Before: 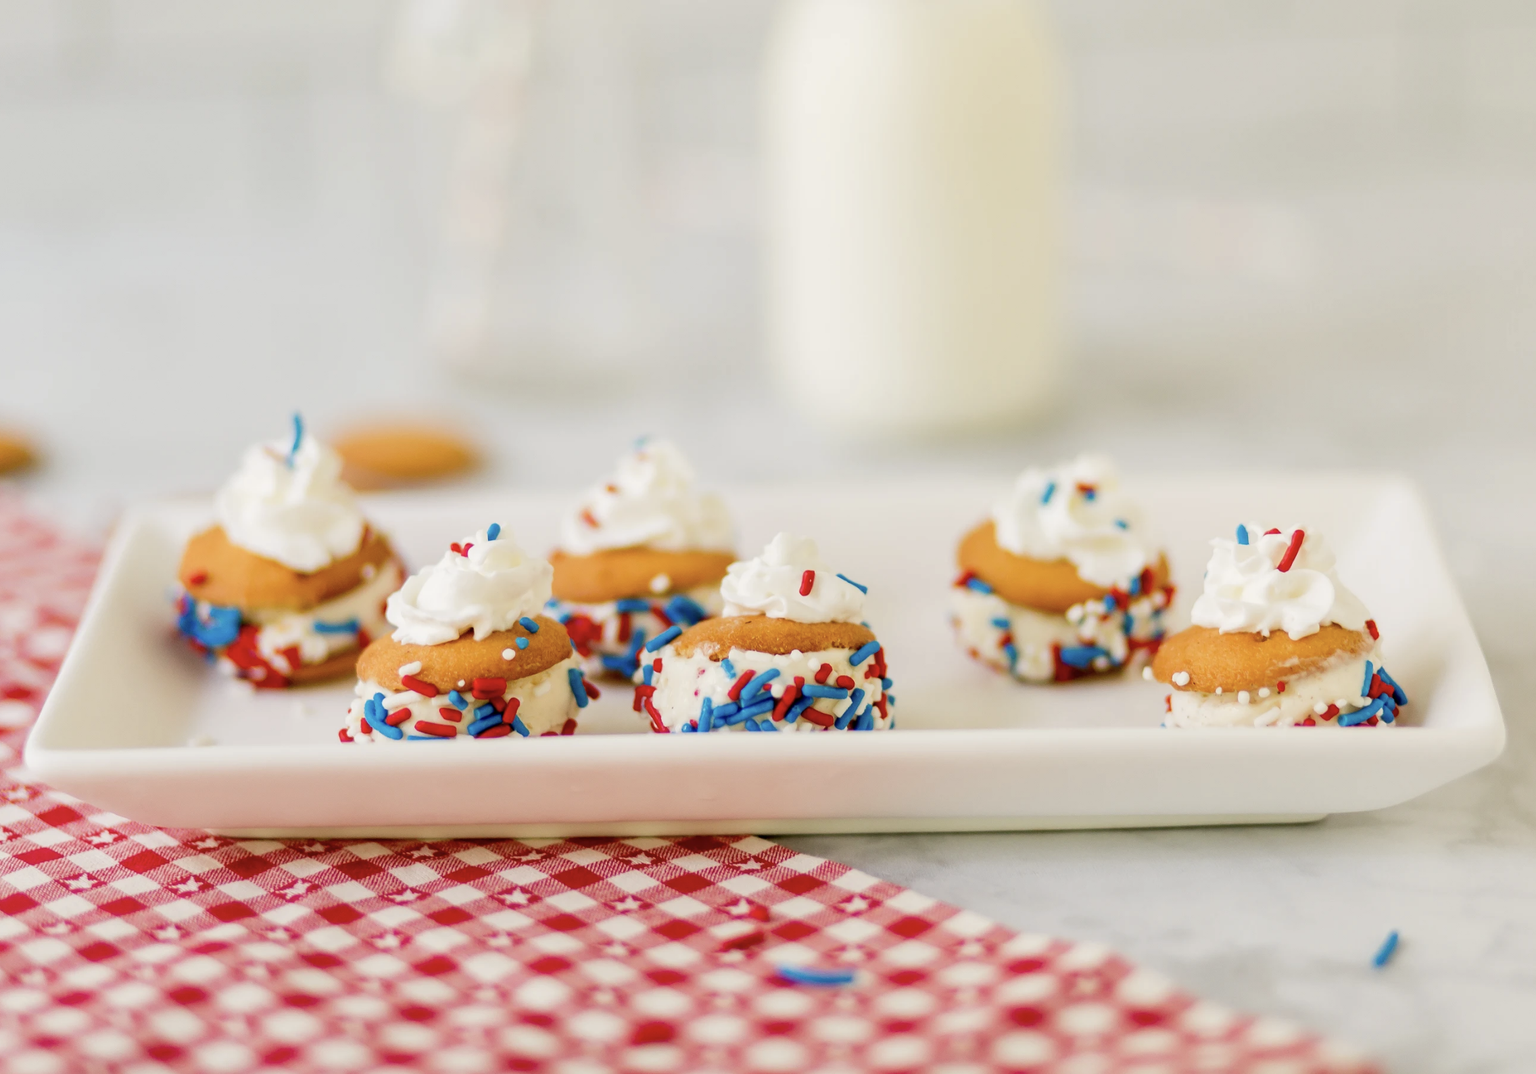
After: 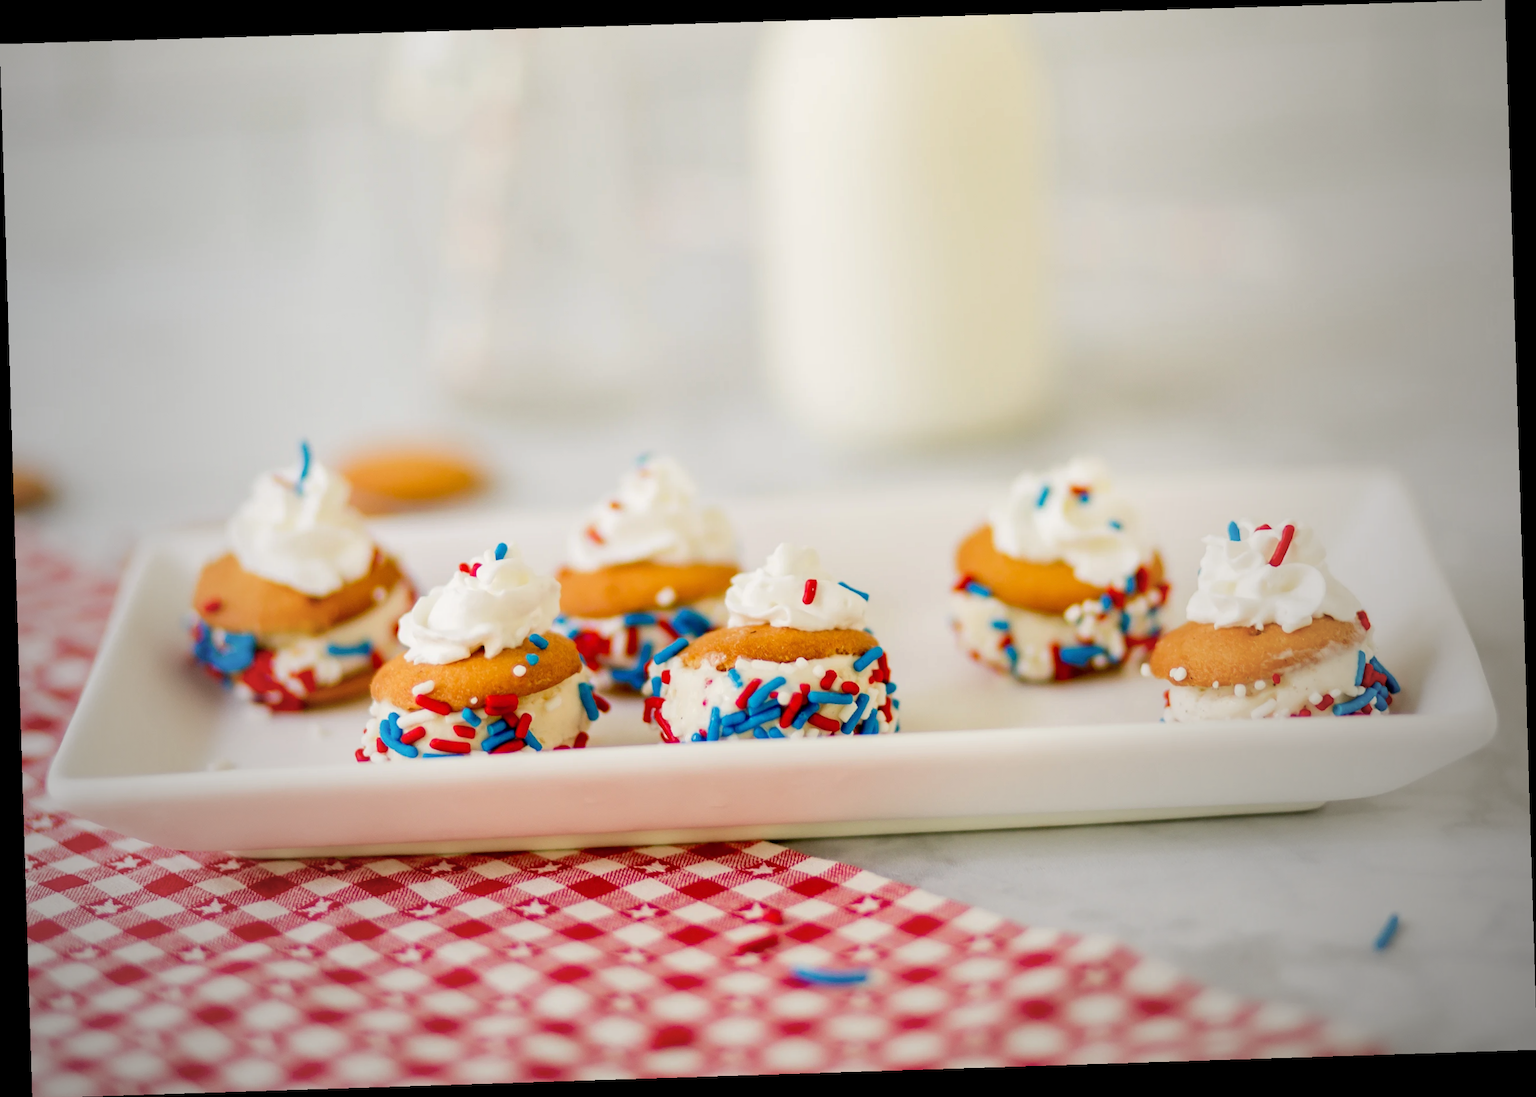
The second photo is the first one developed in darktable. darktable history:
vignetting: fall-off start 72.14%, fall-off radius 108.07%, brightness -0.713, saturation -0.488, center (-0.054, -0.359), width/height ratio 0.729
rotate and perspective: rotation -1.77°, lens shift (horizontal) 0.004, automatic cropping off
